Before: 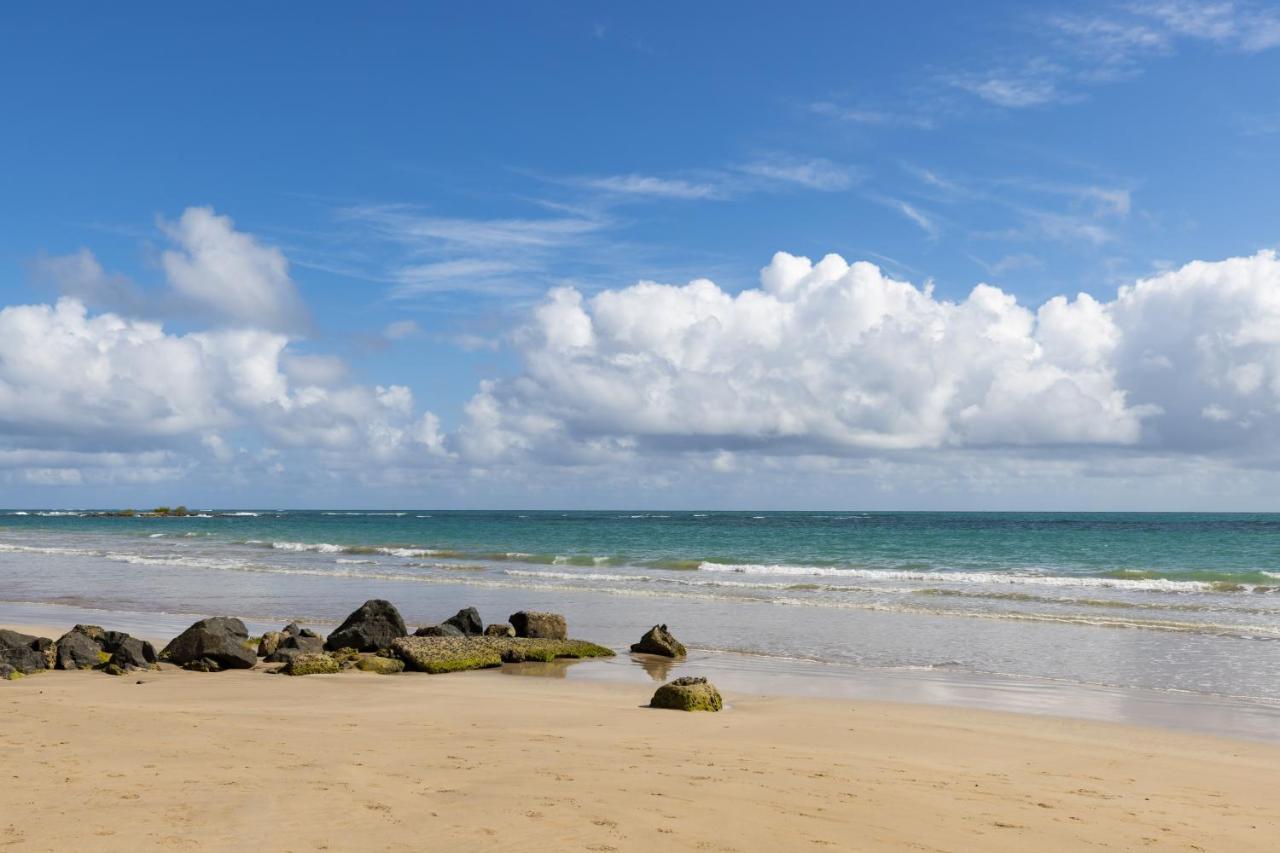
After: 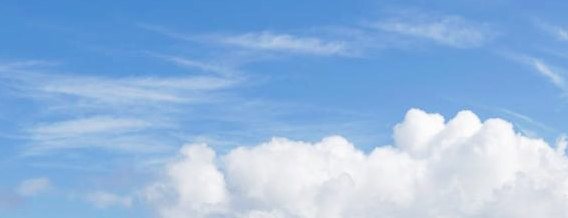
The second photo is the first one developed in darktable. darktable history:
crop: left 28.748%, top 16.805%, right 26.813%, bottom 57.633%
tone curve: curves: ch0 [(0, 0) (0.003, 0.008) (0.011, 0.017) (0.025, 0.027) (0.044, 0.043) (0.069, 0.059) (0.1, 0.086) (0.136, 0.112) (0.177, 0.152) (0.224, 0.203) (0.277, 0.277) (0.335, 0.346) (0.399, 0.439) (0.468, 0.527) (0.543, 0.613) (0.623, 0.693) (0.709, 0.787) (0.801, 0.863) (0.898, 0.927) (1, 1)], preserve colors none
